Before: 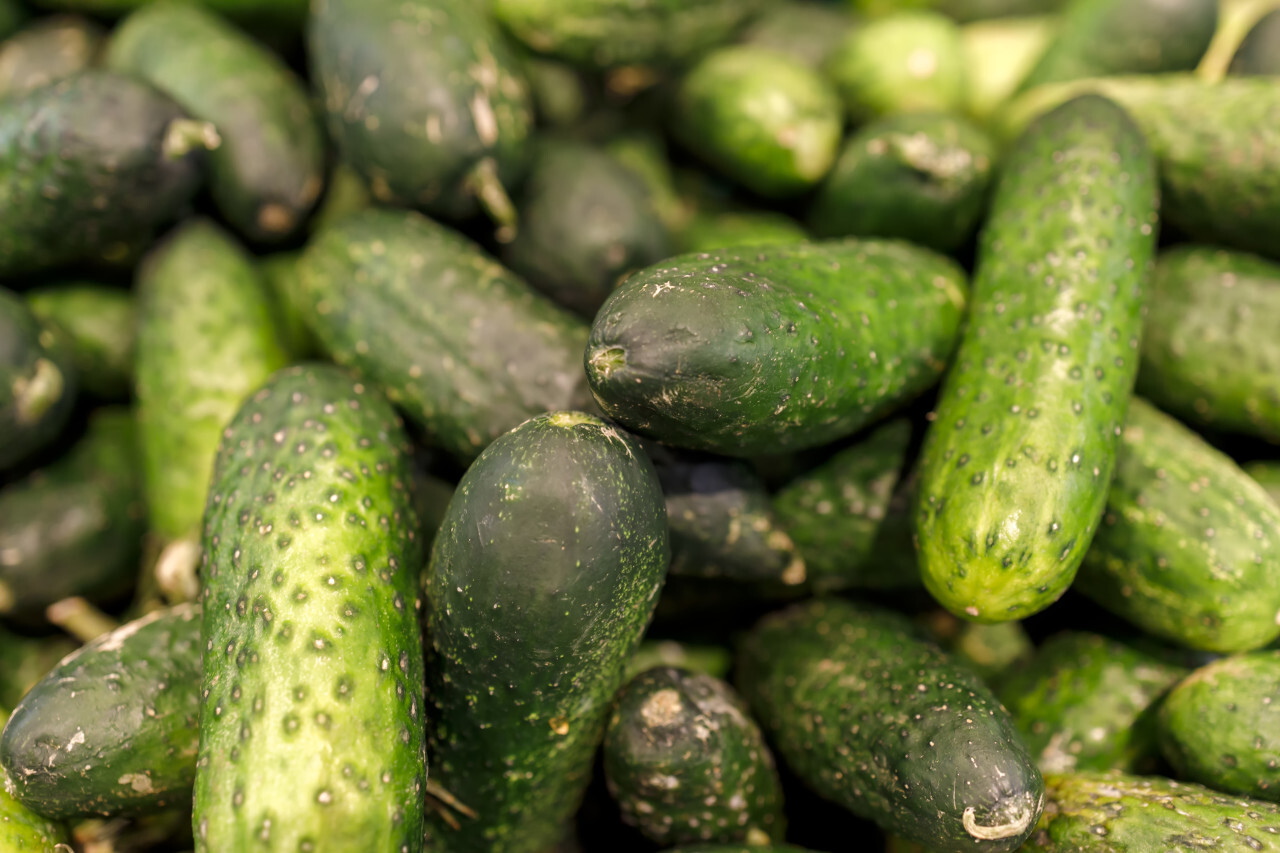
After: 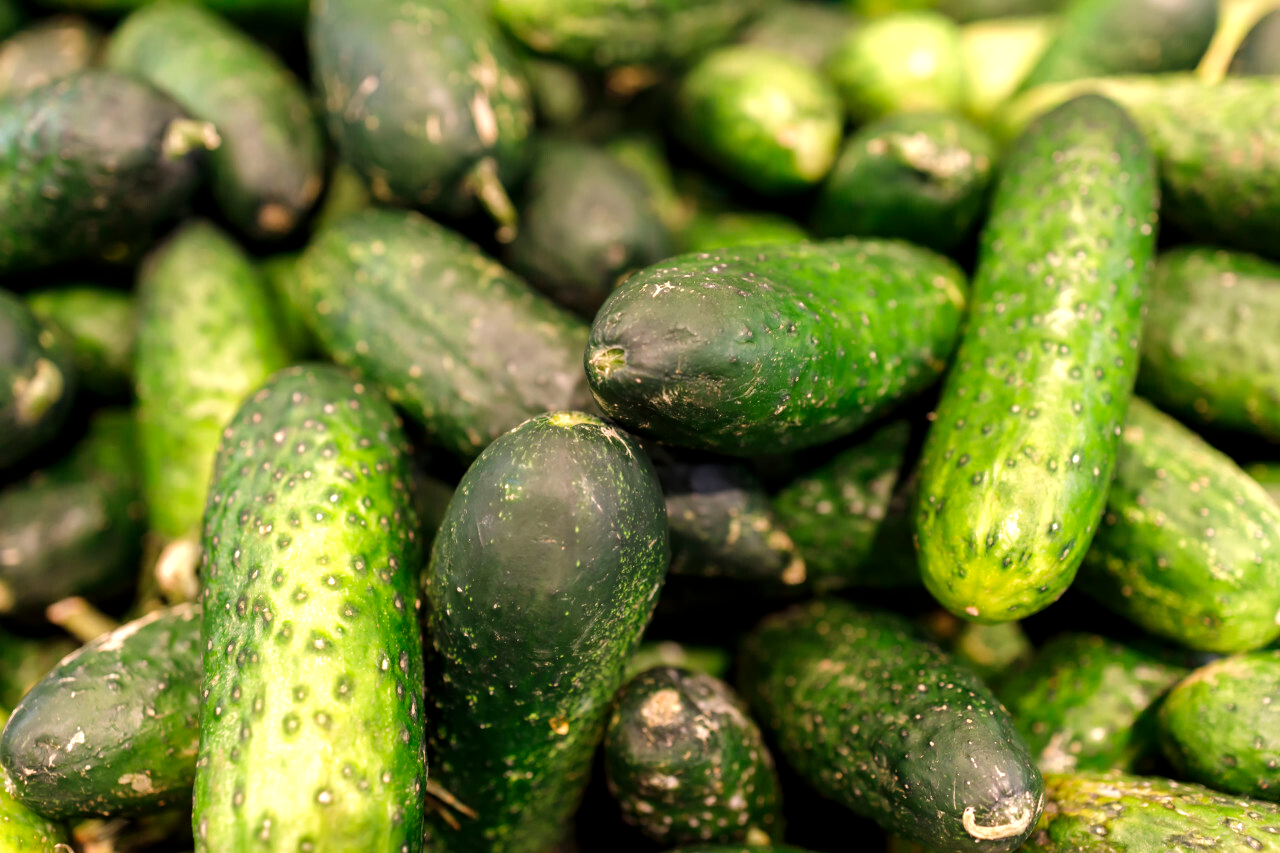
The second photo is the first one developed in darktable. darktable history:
tone equalizer: -8 EV -0.419 EV, -7 EV -0.378 EV, -6 EV -0.326 EV, -5 EV -0.258 EV, -3 EV 0.194 EV, -2 EV 0.351 EV, -1 EV 0.395 EV, +0 EV 0.445 EV
